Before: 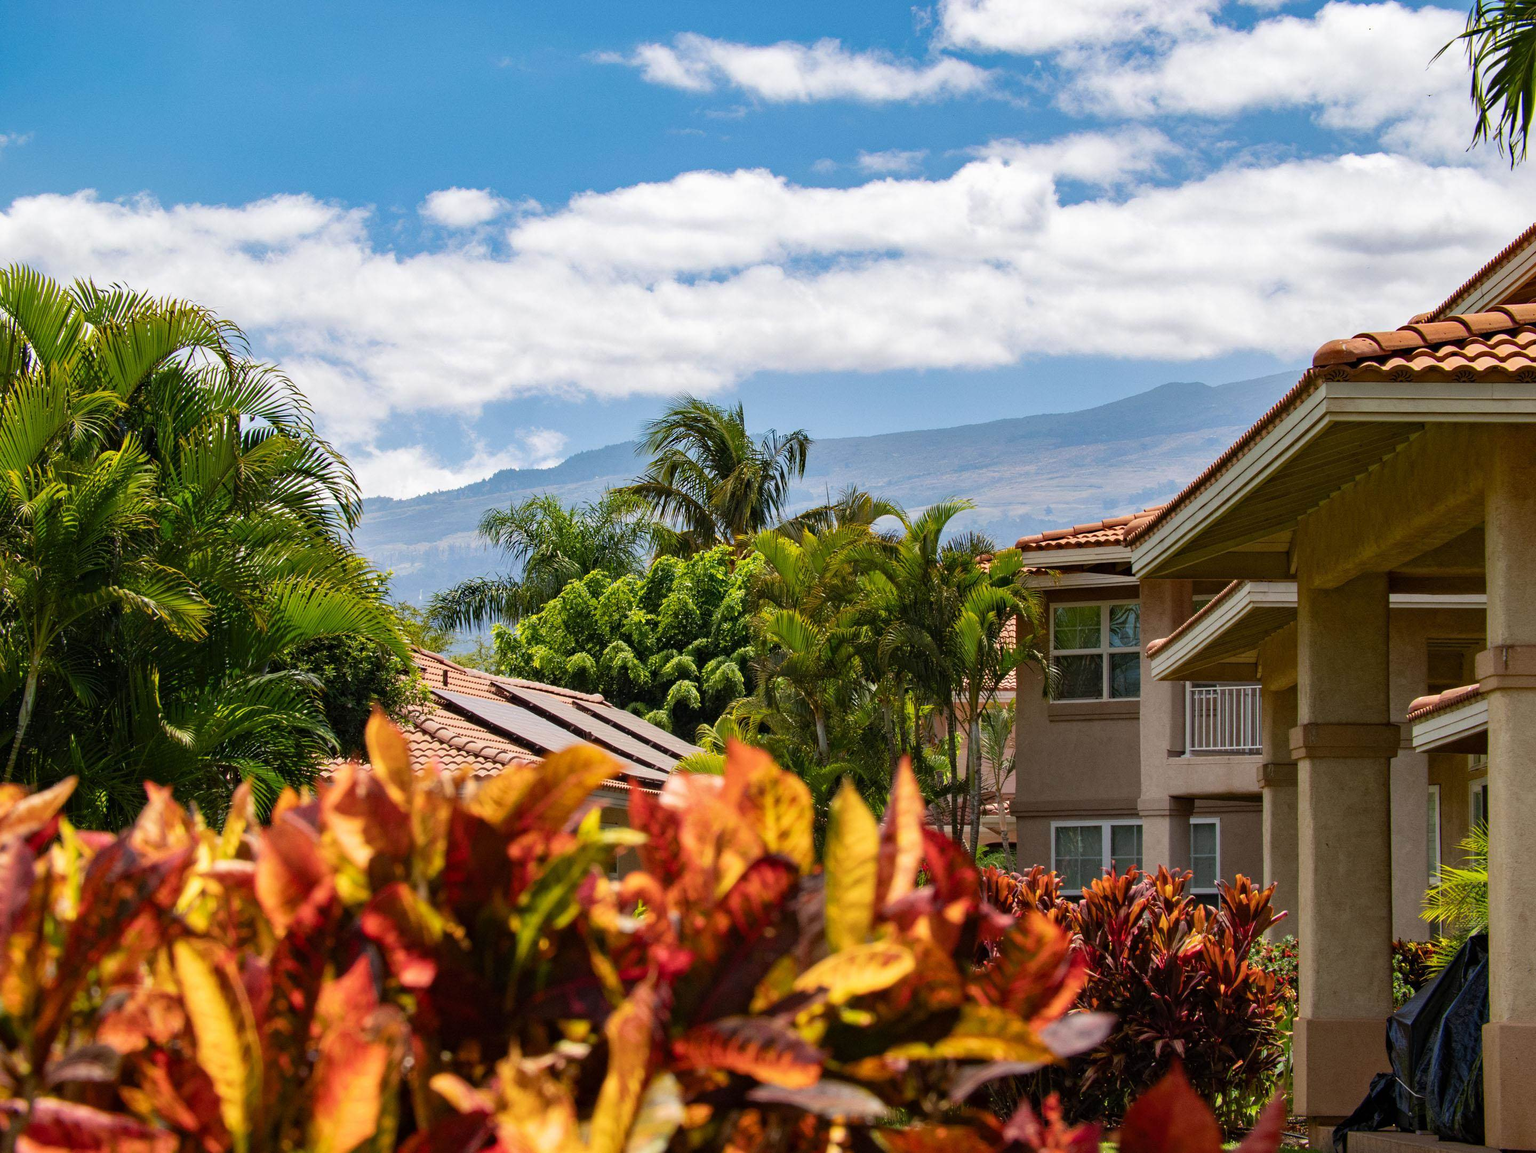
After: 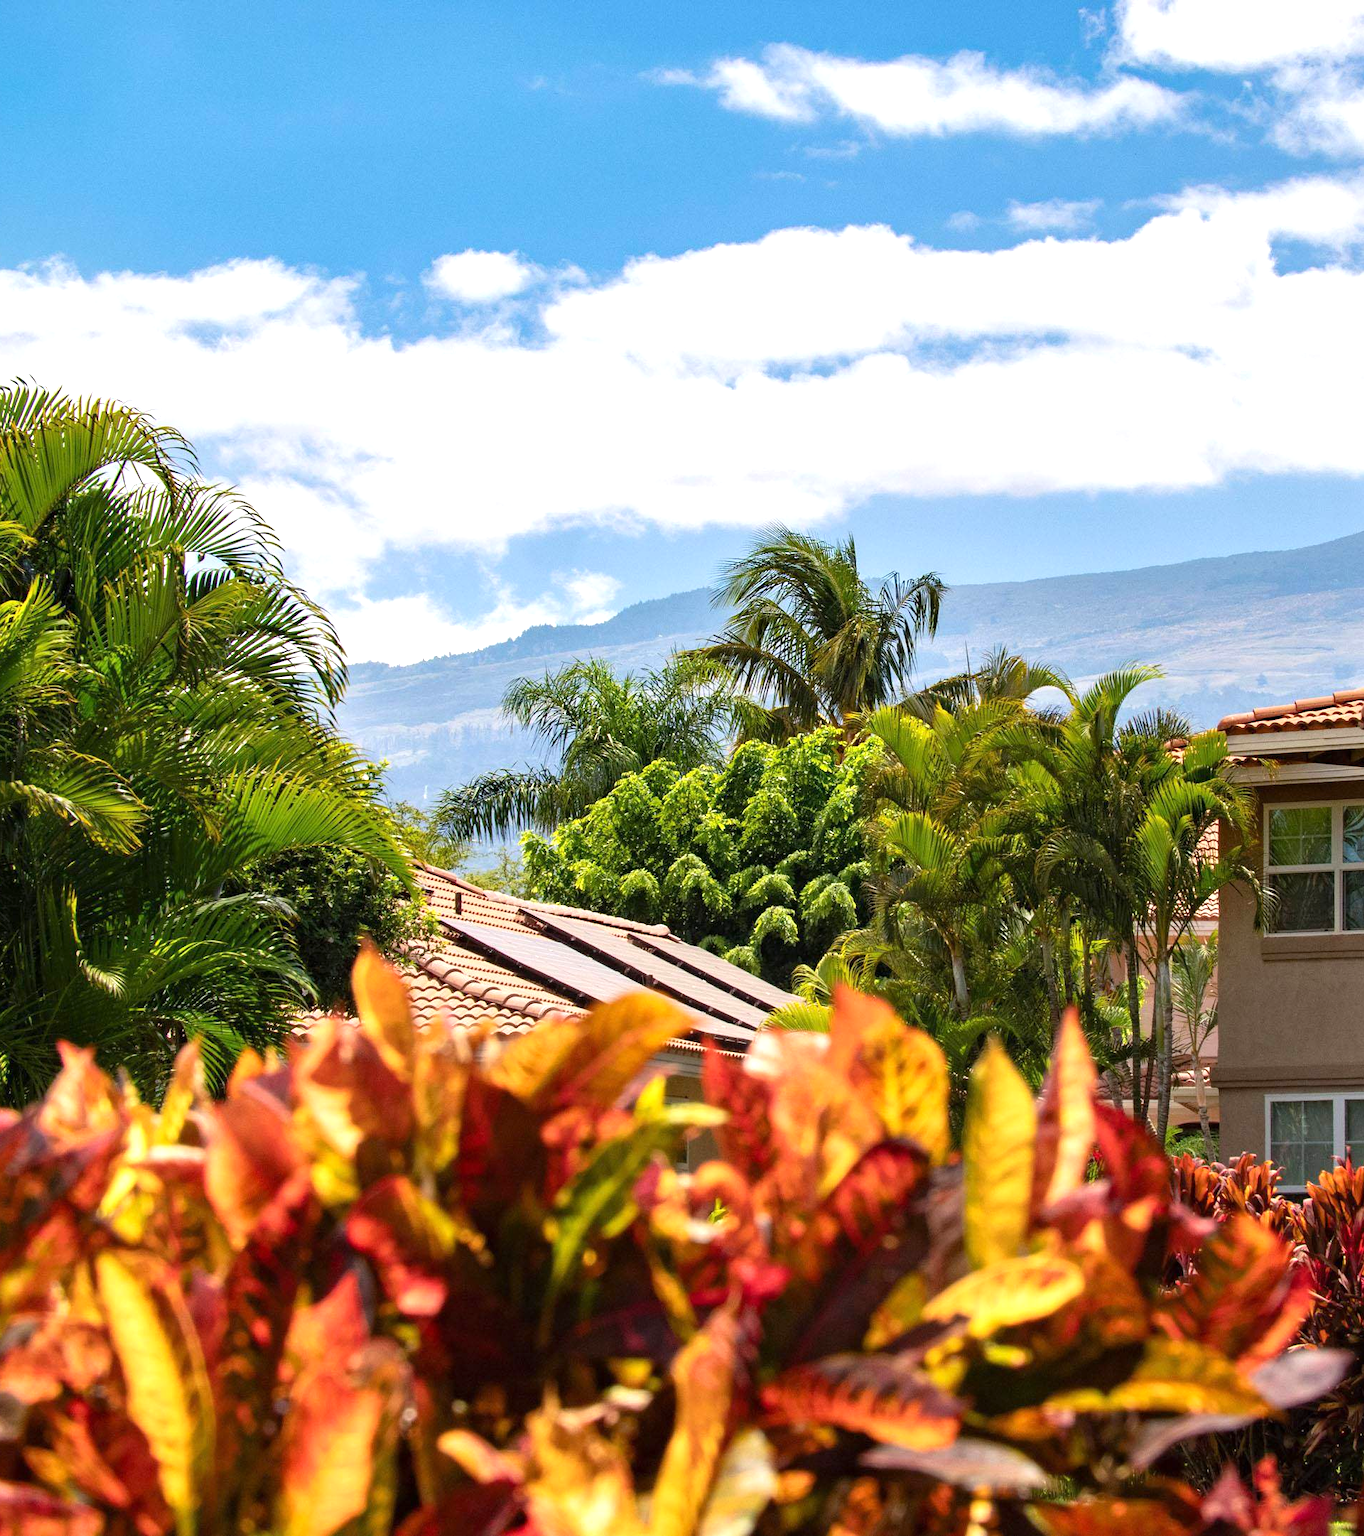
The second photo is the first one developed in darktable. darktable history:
crop and rotate: left 6.617%, right 26.717%
exposure: exposure 0.559 EV, compensate highlight preservation false
